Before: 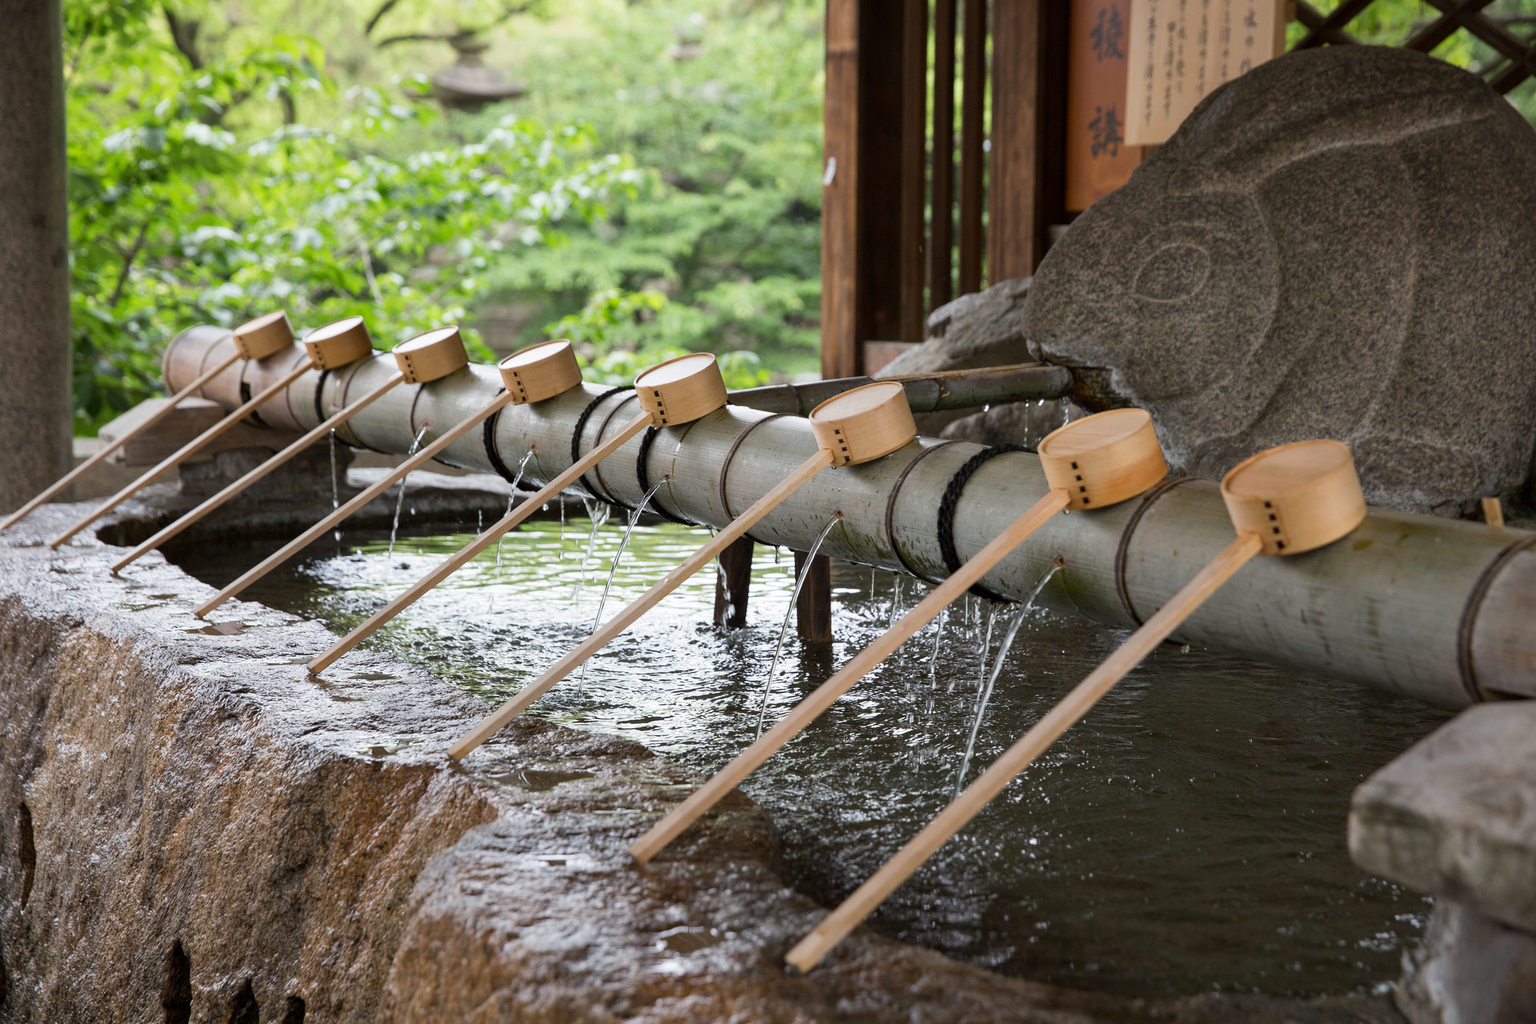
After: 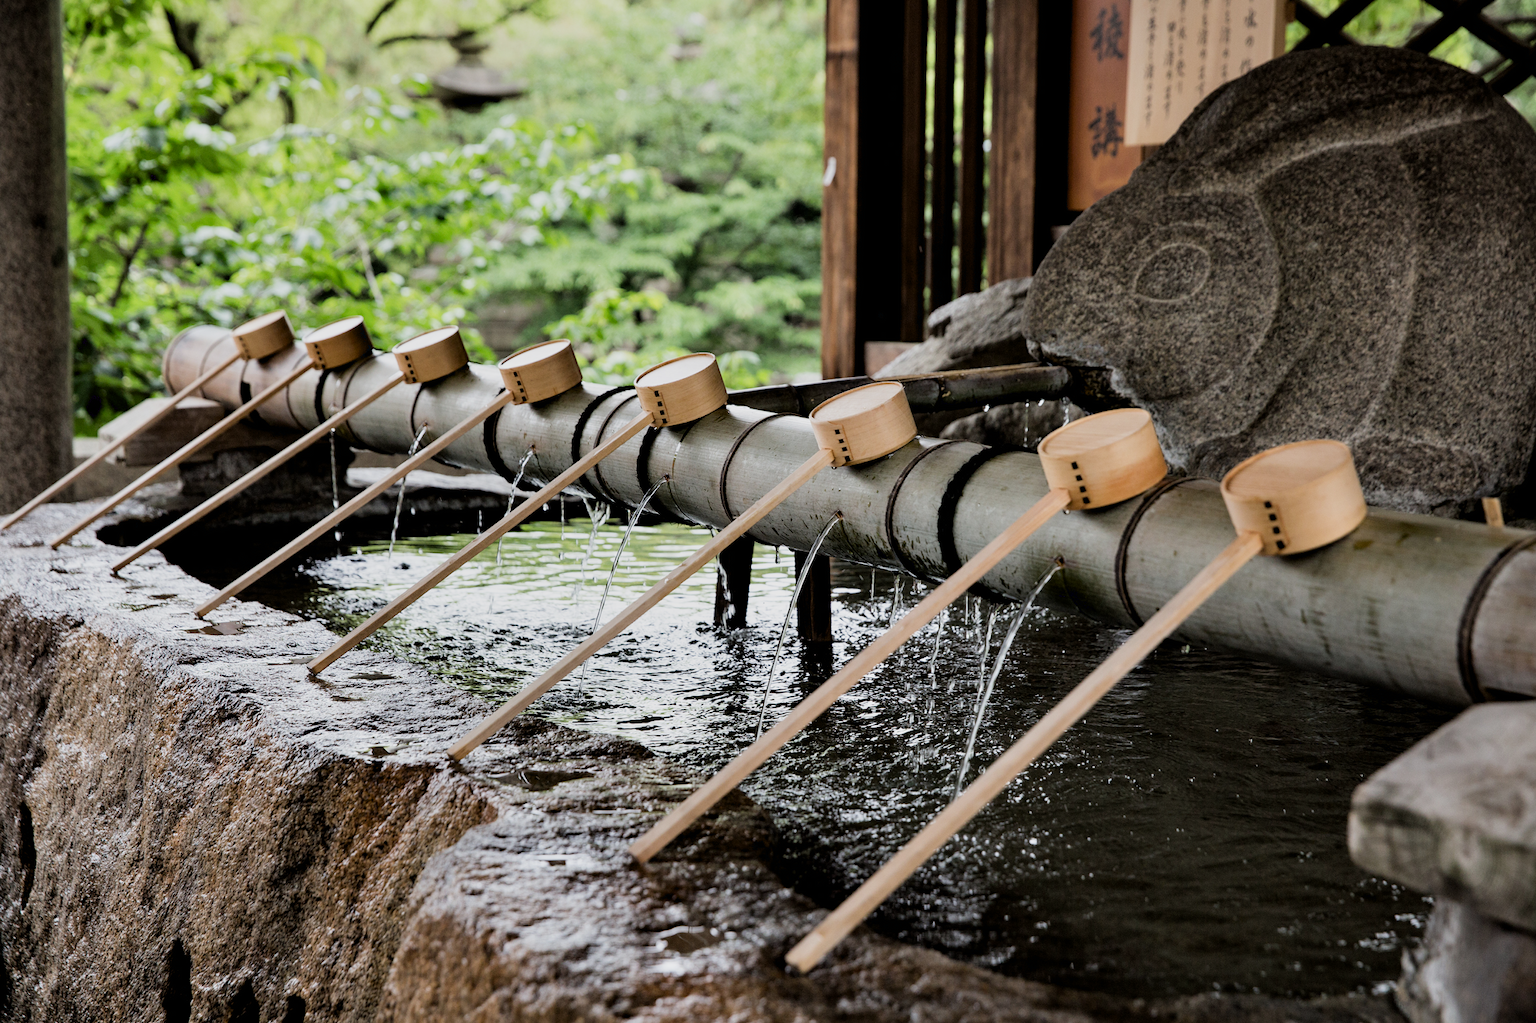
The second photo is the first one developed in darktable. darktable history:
contrast equalizer: y [[0.601, 0.6, 0.598, 0.598, 0.6, 0.601], [0.5 ×6], [0.5 ×6], [0 ×6], [0 ×6]]
filmic rgb: black relative exposure -7.65 EV, white relative exposure 4.56 EV, hardness 3.61
